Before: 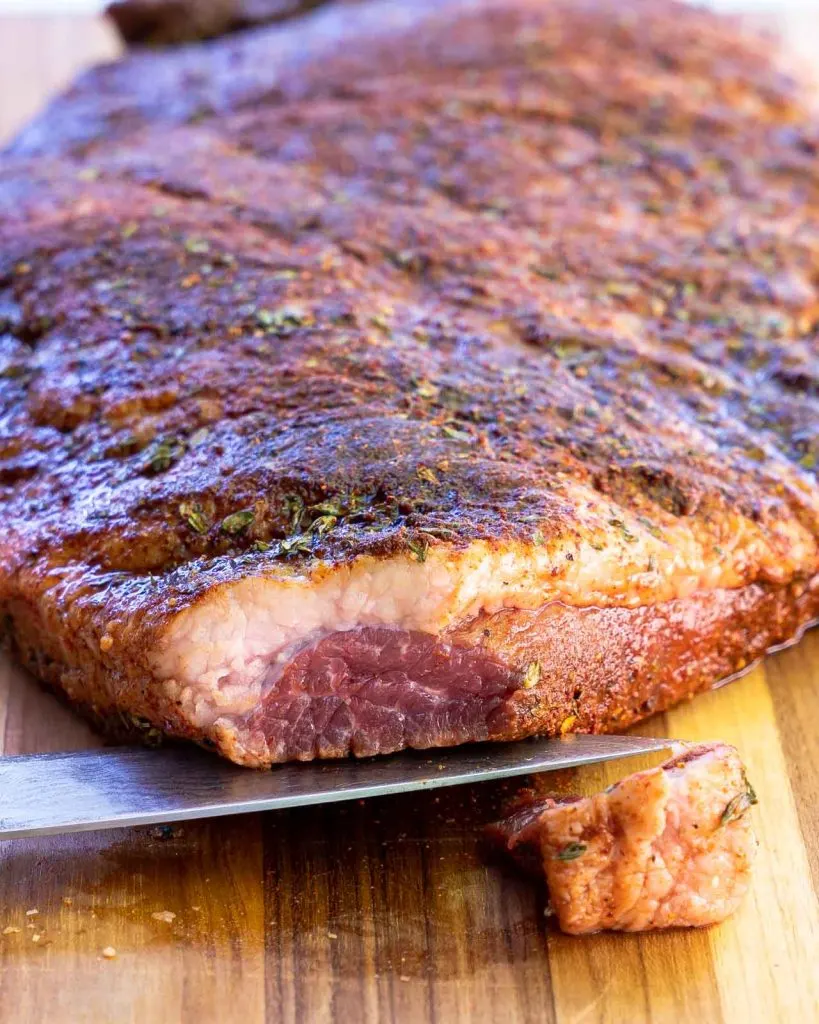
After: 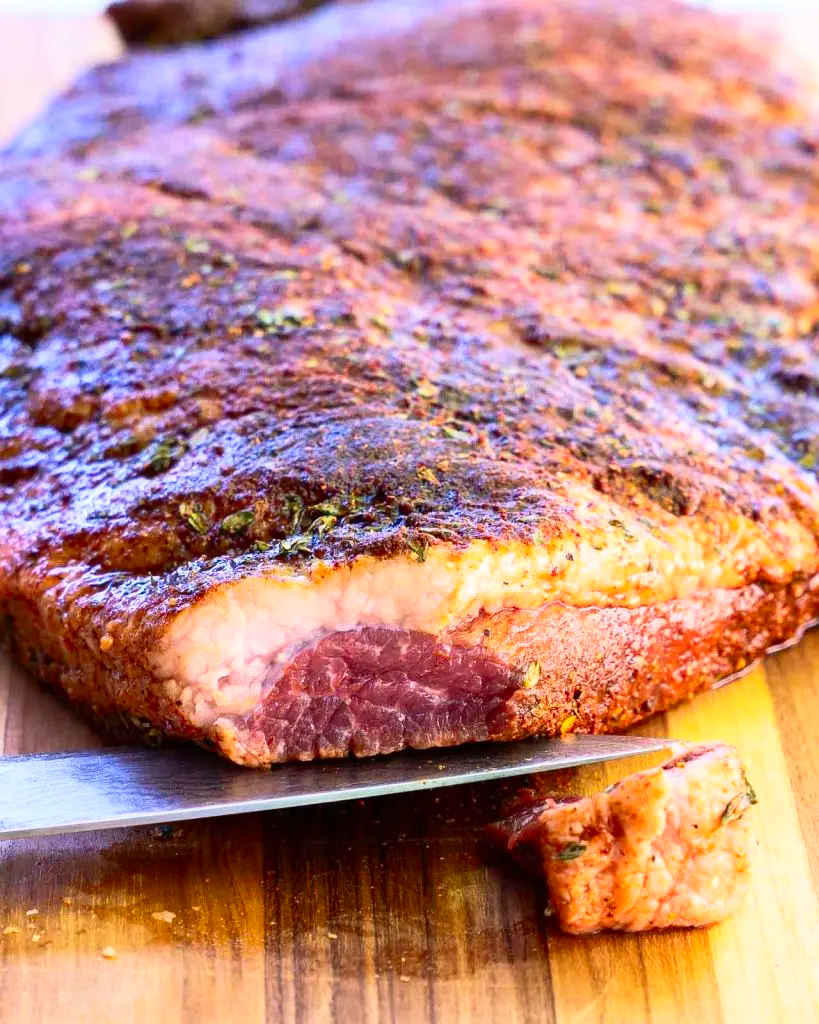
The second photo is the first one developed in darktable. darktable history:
contrast brightness saturation: contrast 0.23, brightness 0.111, saturation 0.286
